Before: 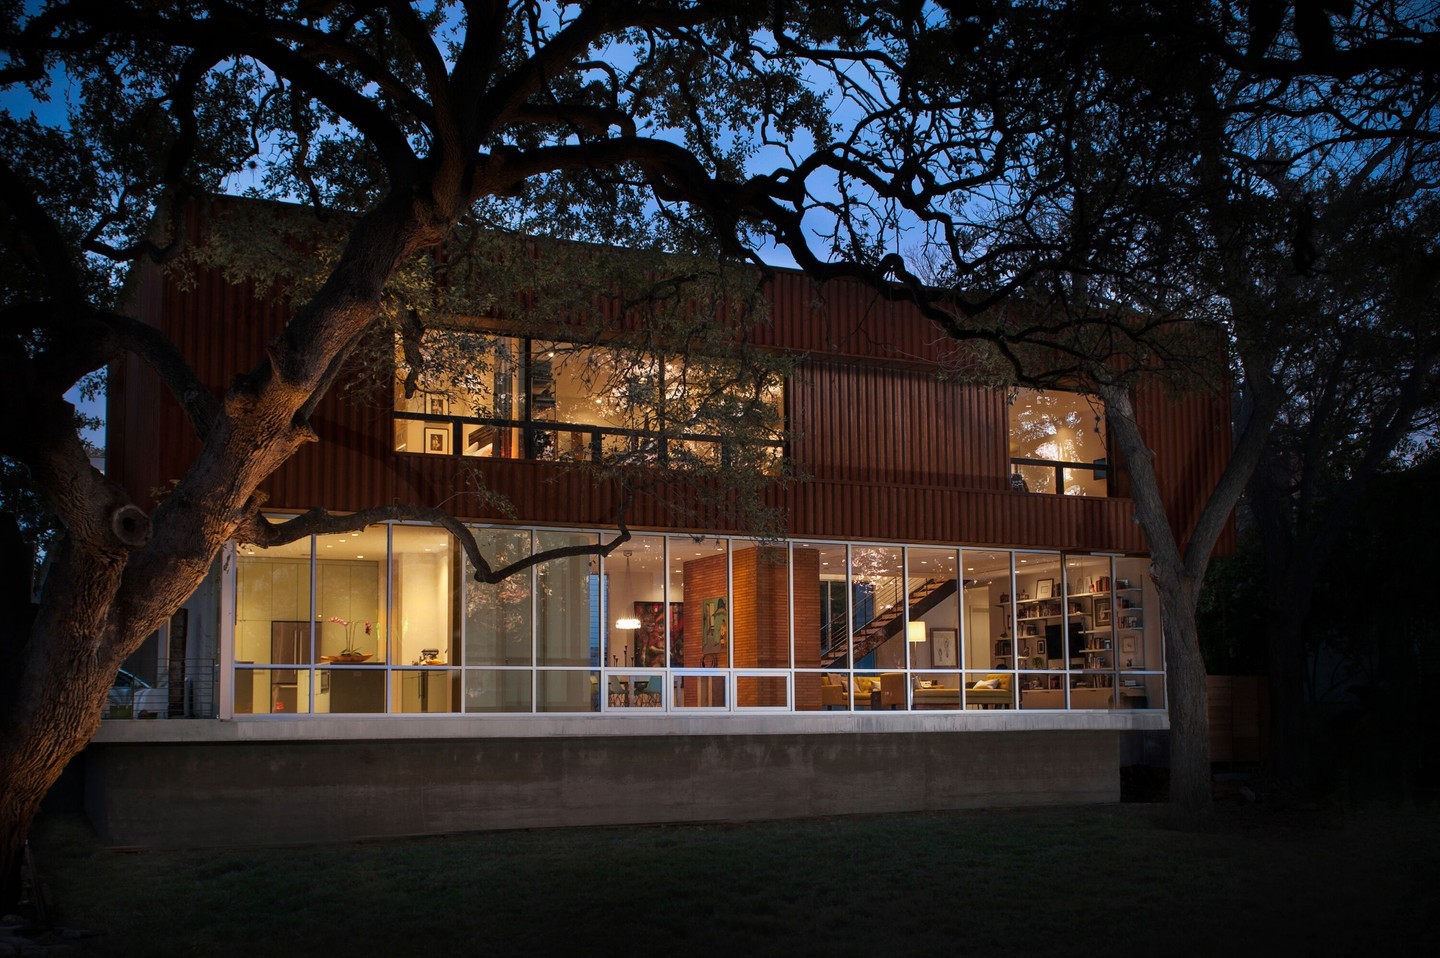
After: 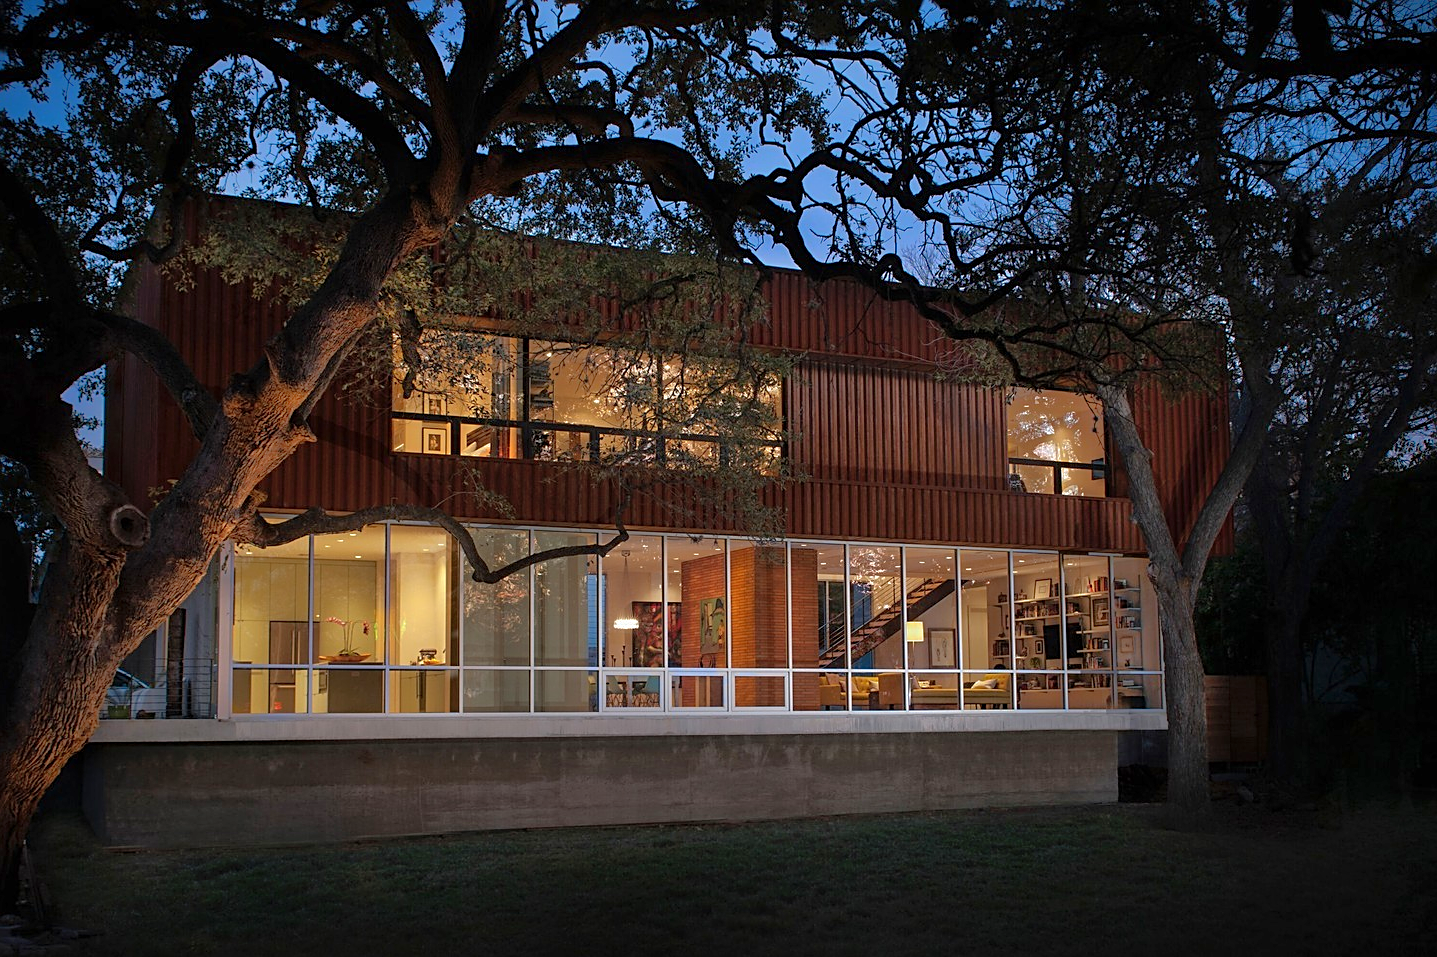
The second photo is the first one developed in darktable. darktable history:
crop: left 0.141%
sharpen: on, module defaults
shadows and highlights: on, module defaults
